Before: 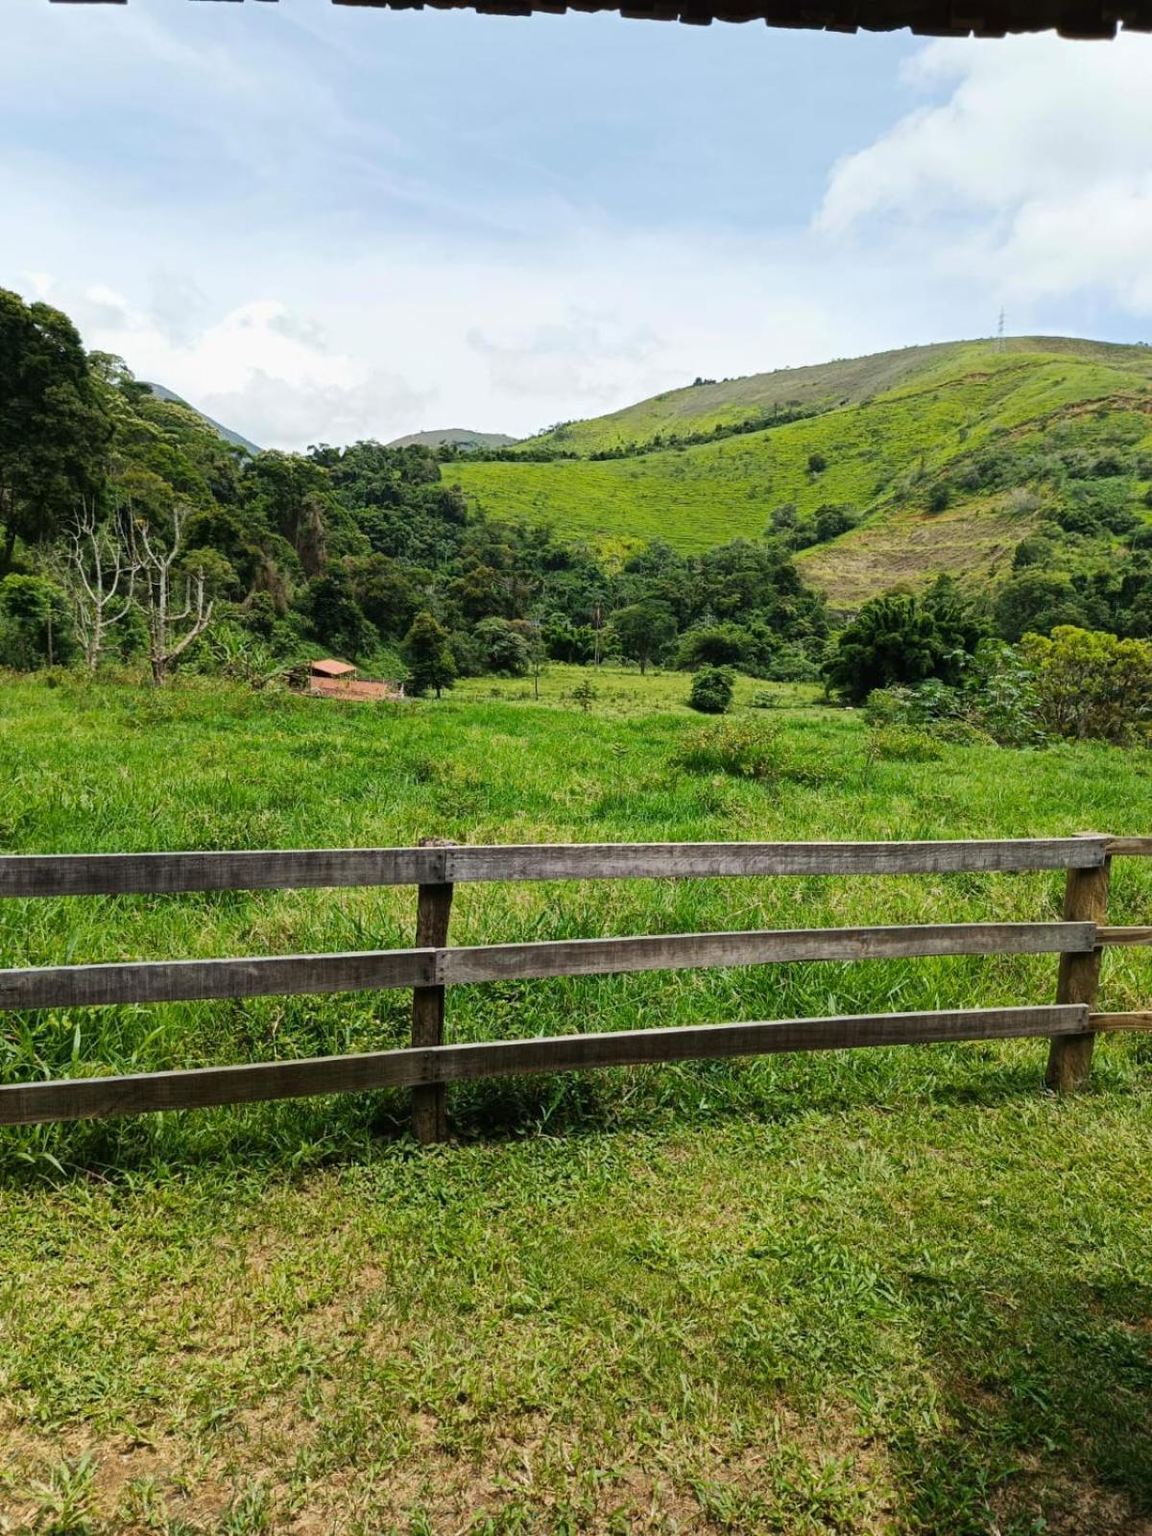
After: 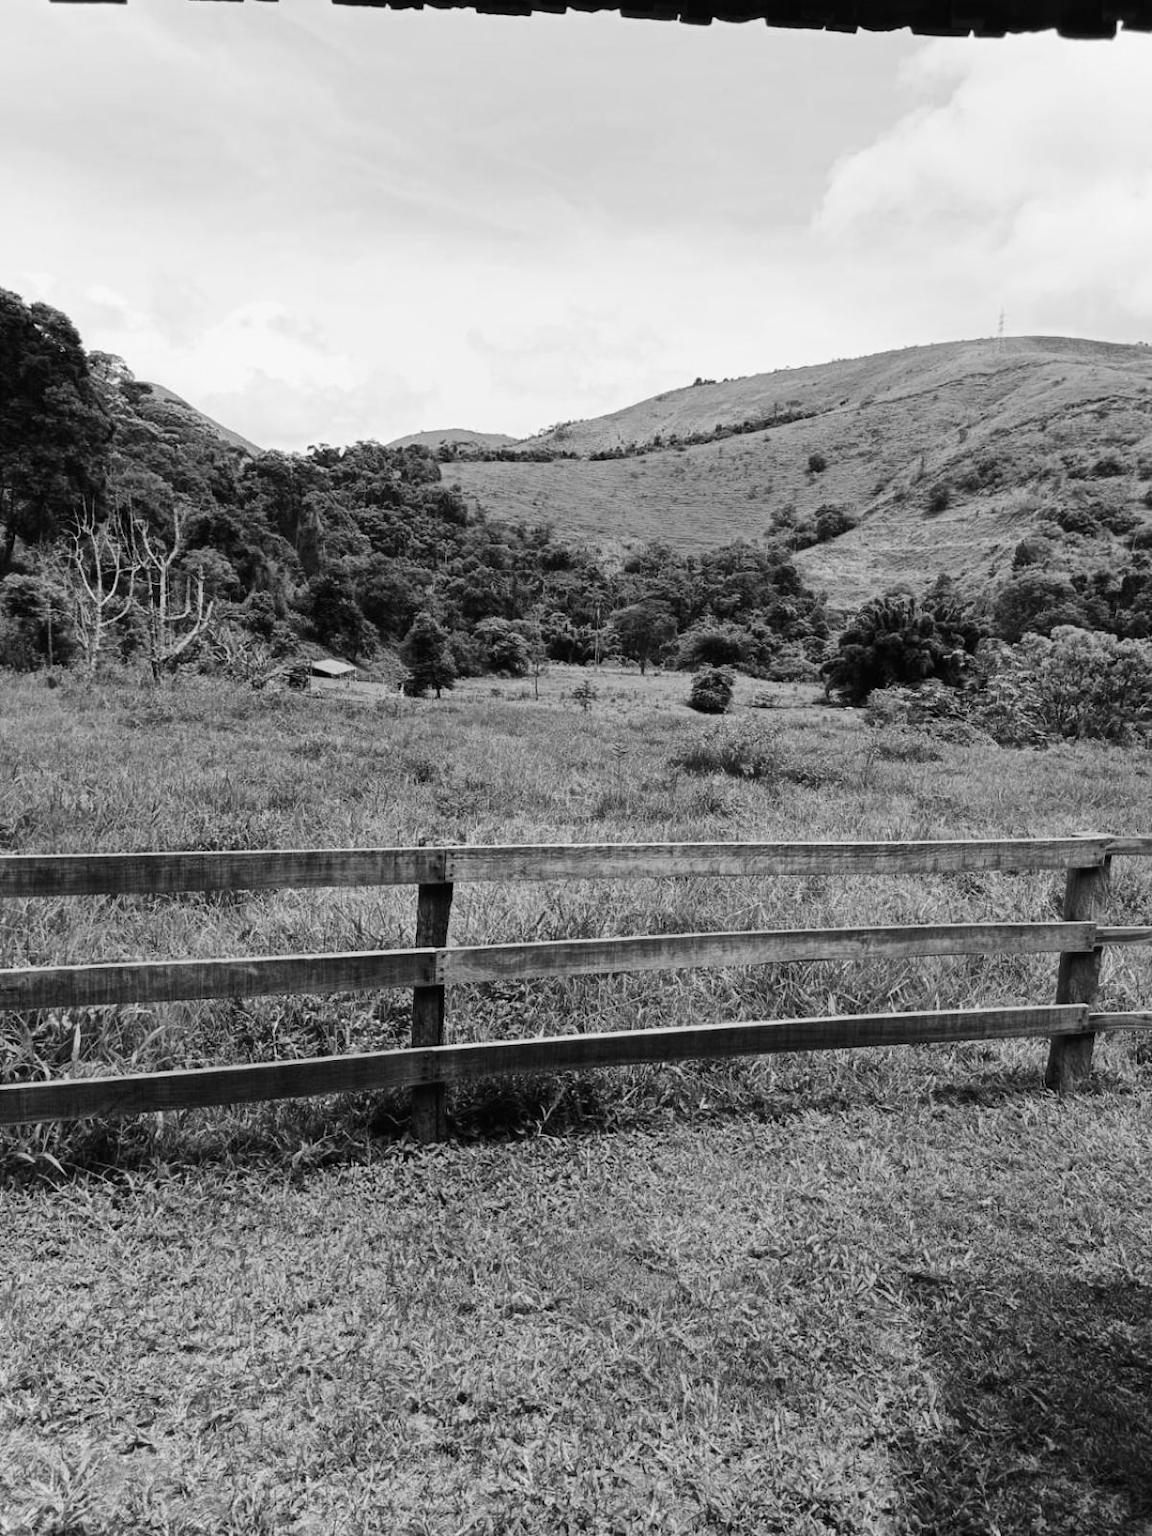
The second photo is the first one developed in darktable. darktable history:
contrast brightness saturation: saturation -0.05
tone curve: curves: ch0 [(0, 0.003) (0.056, 0.041) (0.211, 0.187) (0.482, 0.519) (0.836, 0.864) (0.997, 0.984)]; ch1 [(0, 0) (0.276, 0.206) (0.393, 0.364) (0.482, 0.471) (0.506, 0.5) (0.523, 0.523) (0.572, 0.604) (0.635, 0.665) (0.695, 0.759) (1, 1)]; ch2 [(0, 0) (0.438, 0.456) (0.473, 0.47) (0.503, 0.503) (0.536, 0.527) (0.562, 0.584) (0.612, 0.61) (0.679, 0.72) (1, 1)], color space Lab, independent channels, preserve colors none
monochrome: size 1
